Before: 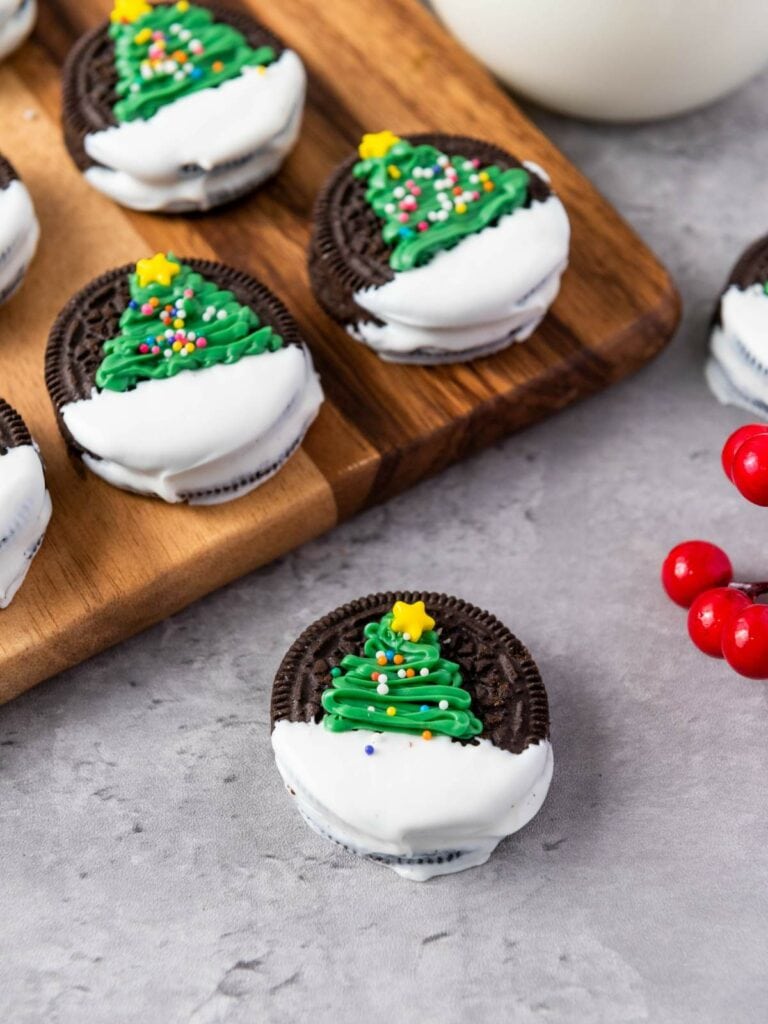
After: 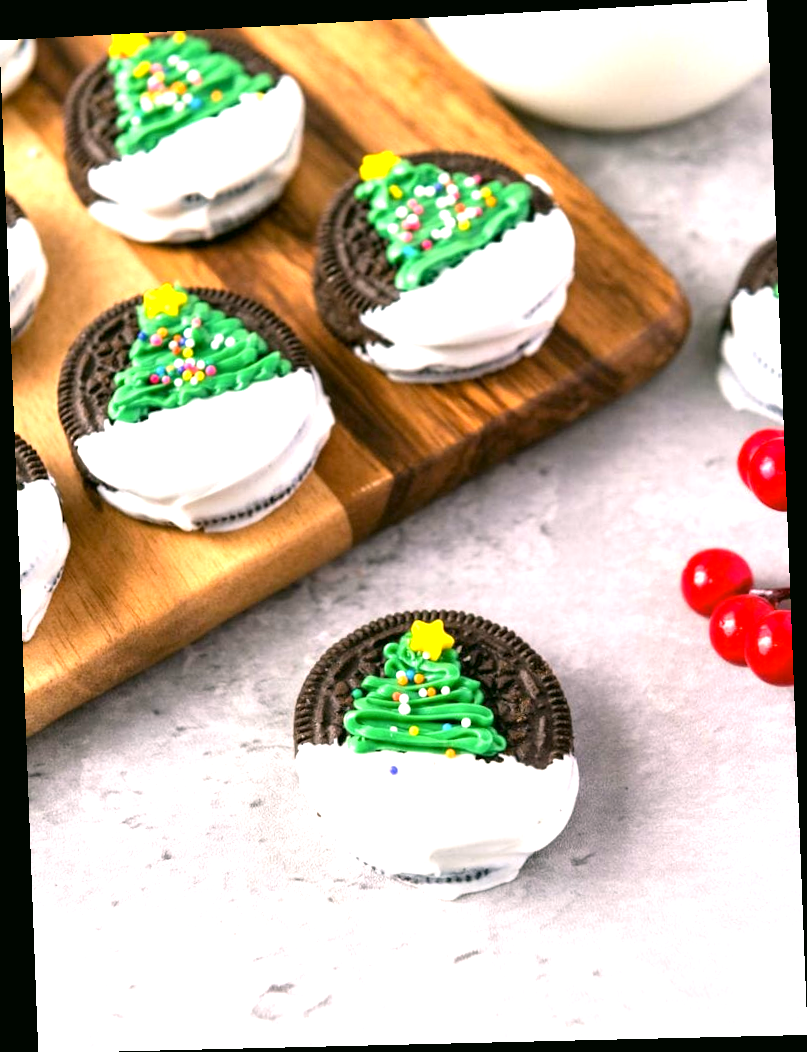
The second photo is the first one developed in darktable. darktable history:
color correction: highlights a* 4.02, highlights b* 4.98, shadows a* -7.55, shadows b* 4.98
exposure: exposure 1.2 EV, compensate highlight preservation false
rotate and perspective: rotation -2.22°, lens shift (horizontal) -0.022, automatic cropping off
